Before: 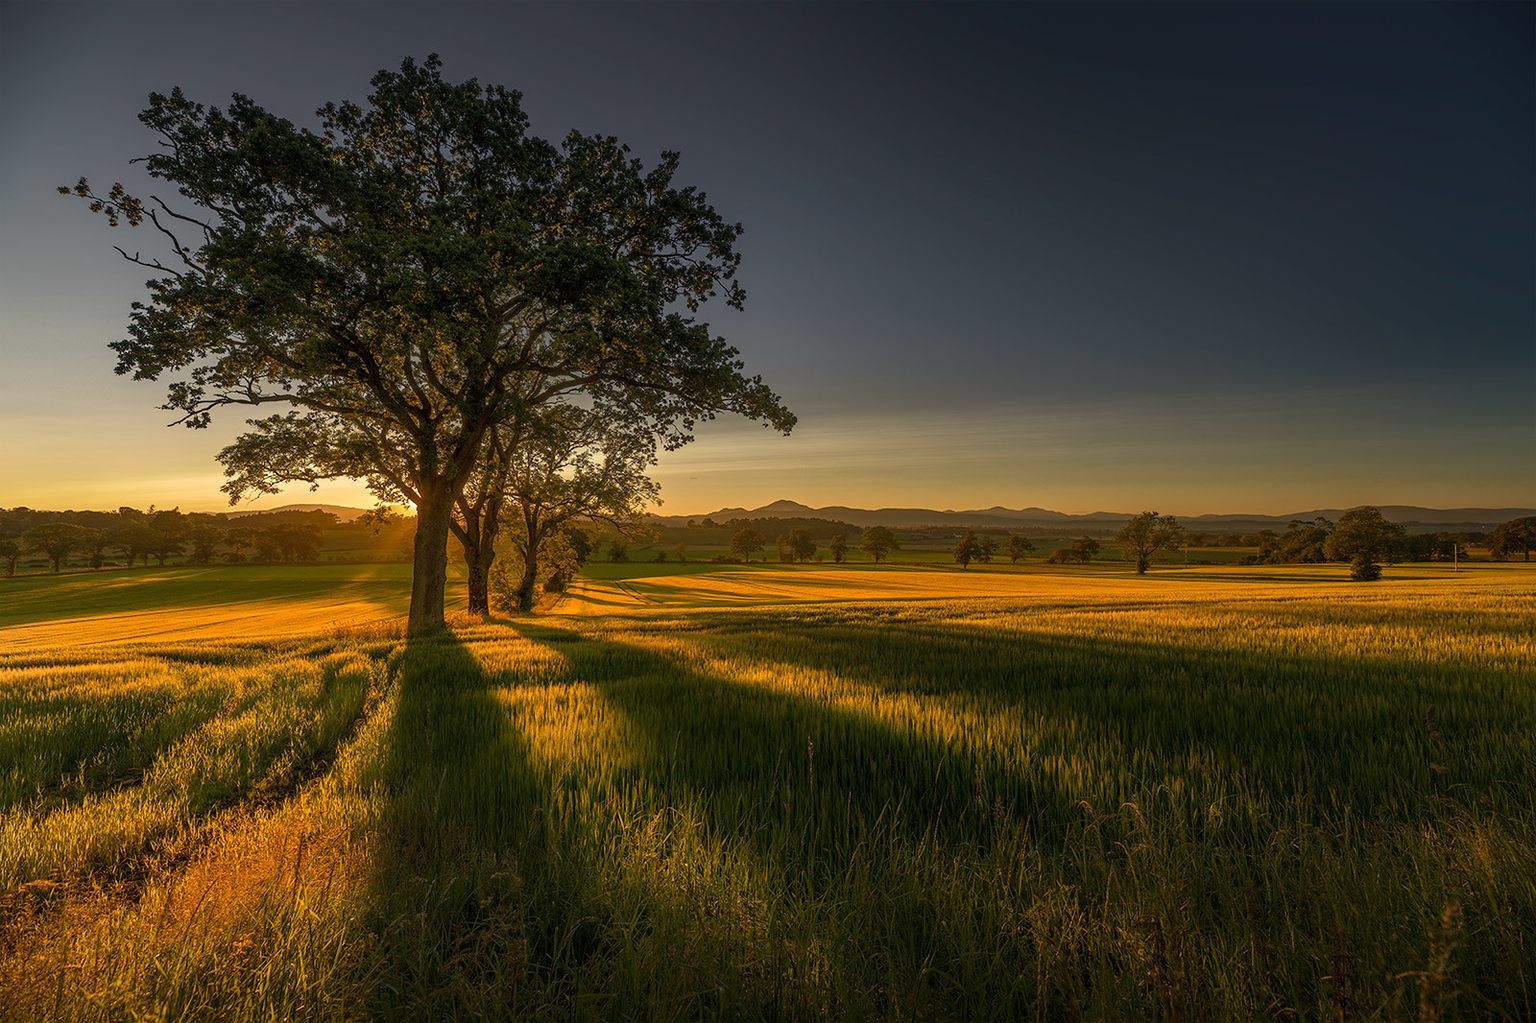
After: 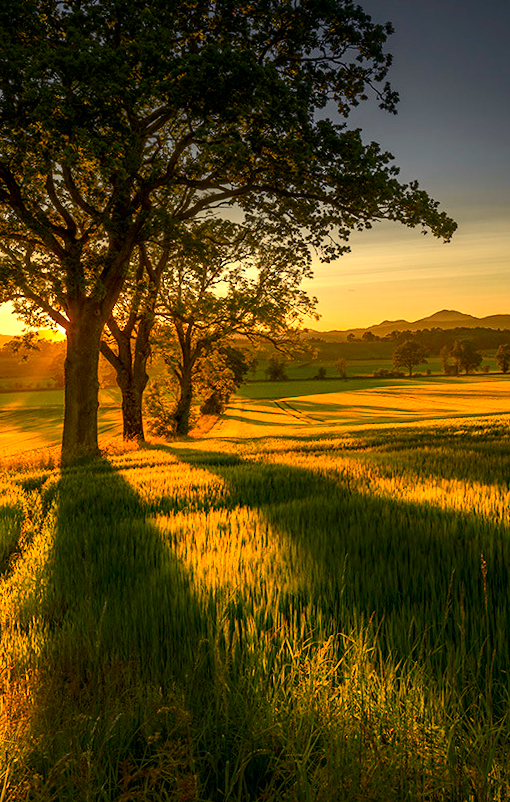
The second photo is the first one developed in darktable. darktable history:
crop and rotate: left 21.77%, top 18.528%, right 44.676%, bottom 2.997%
rotate and perspective: rotation -2.12°, lens shift (vertical) 0.009, lens shift (horizontal) -0.008, automatic cropping original format, crop left 0.036, crop right 0.964, crop top 0.05, crop bottom 0.959
color balance rgb: linear chroma grading › shadows 16%, perceptual saturation grading › global saturation 8%, perceptual saturation grading › shadows 4%, perceptual brilliance grading › global brilliance 2%, perceptual brilliance grading › highlights 8%, perceptual brilliance grading › shadows -4%, global vibrance 16%, saturation formula JzAzBz (2021)
exposure: black level correction 0.001, exposure 0.5 EV, compensate exposure bias true, compensate highlight preservation false
vignetting: fall-off start 97.52%, fall-off radius 100%, brightness -0.574, saturation 0, center (-0.027, 0.404), width/height ratio 1.368, unbound false
levels: levels [0, 0.476, 0.951]
tone curve: curves: ch0 [(0, 0) (0.051, 0.03) (0.096, 0.071) (0.251, 0.234) (0.461, 0.515) (0.605, 0.692) (0.761, 0.824) (0.881, 0.907) (1, 0.984)]; ch1 [(0, 0) (0.1, 0.038) (0.318, 0.243) (0.399, 0.351) (0.478, 0.469) (0.499, 0.499) (0.534, 0.541) (0.567, 0.592) (0.601, 0.629) (0.666, 0.7) (1, 1)]; ch2 [(0, 0) (0.453, 0.45) (0.479, 0.483) (0.504, 0.499) (0.52, 0.519) (0.541, 0.559) (0.601, 0.622) (0.824, 0.815) (1, 1)], color space Lab, independent channels, preserve colors none
